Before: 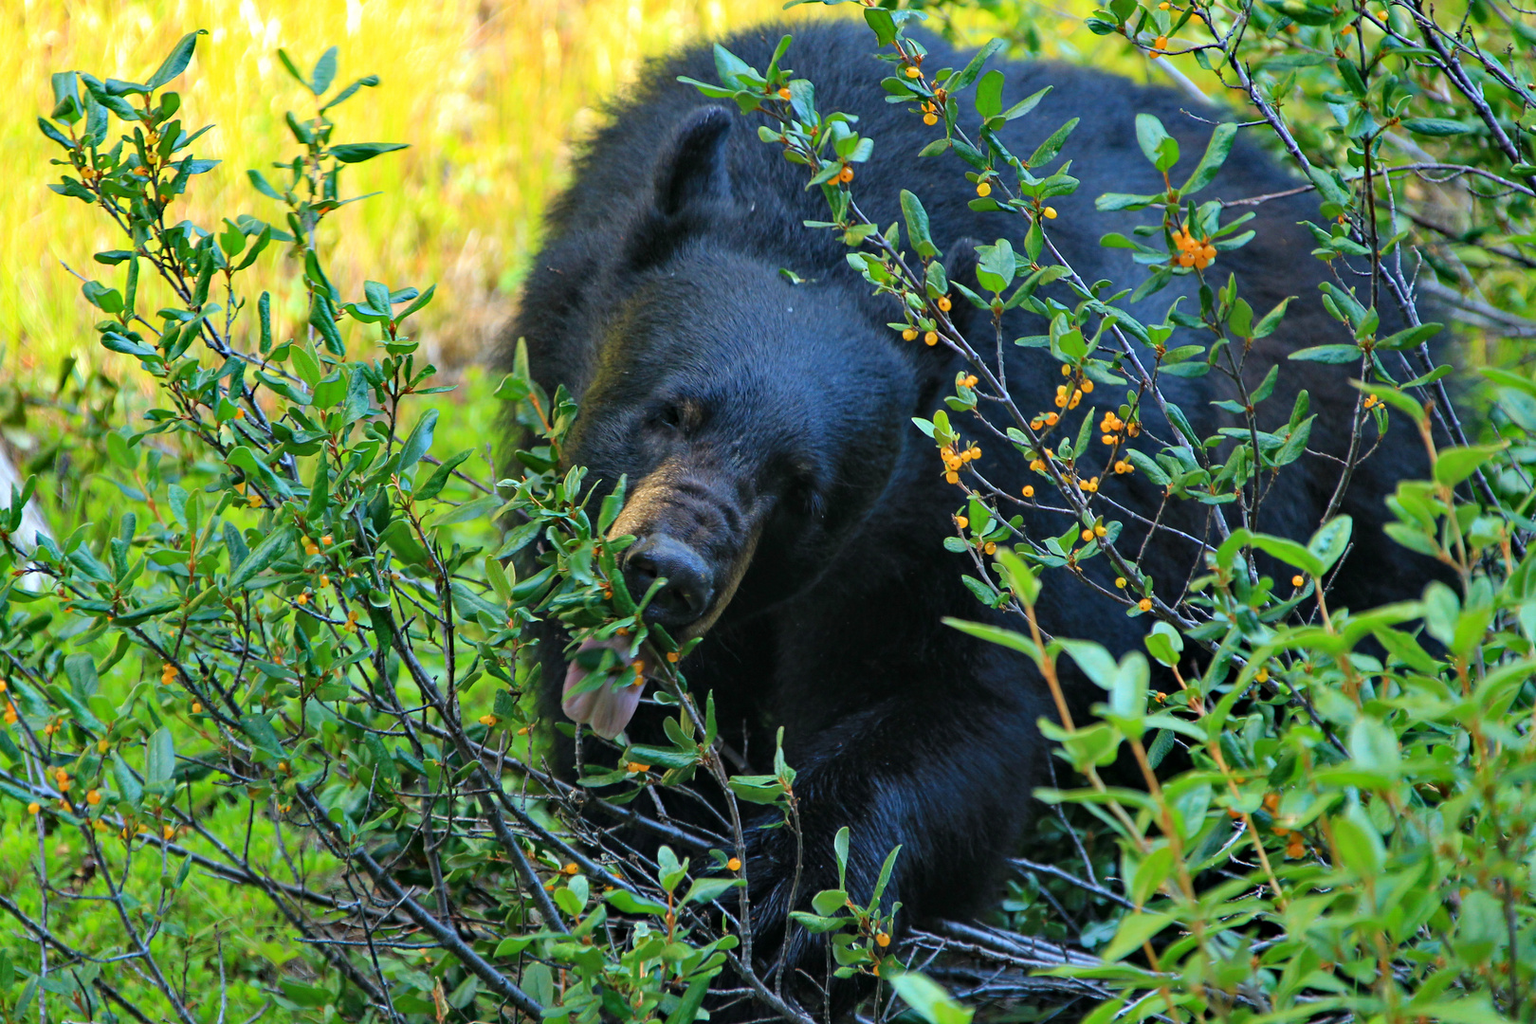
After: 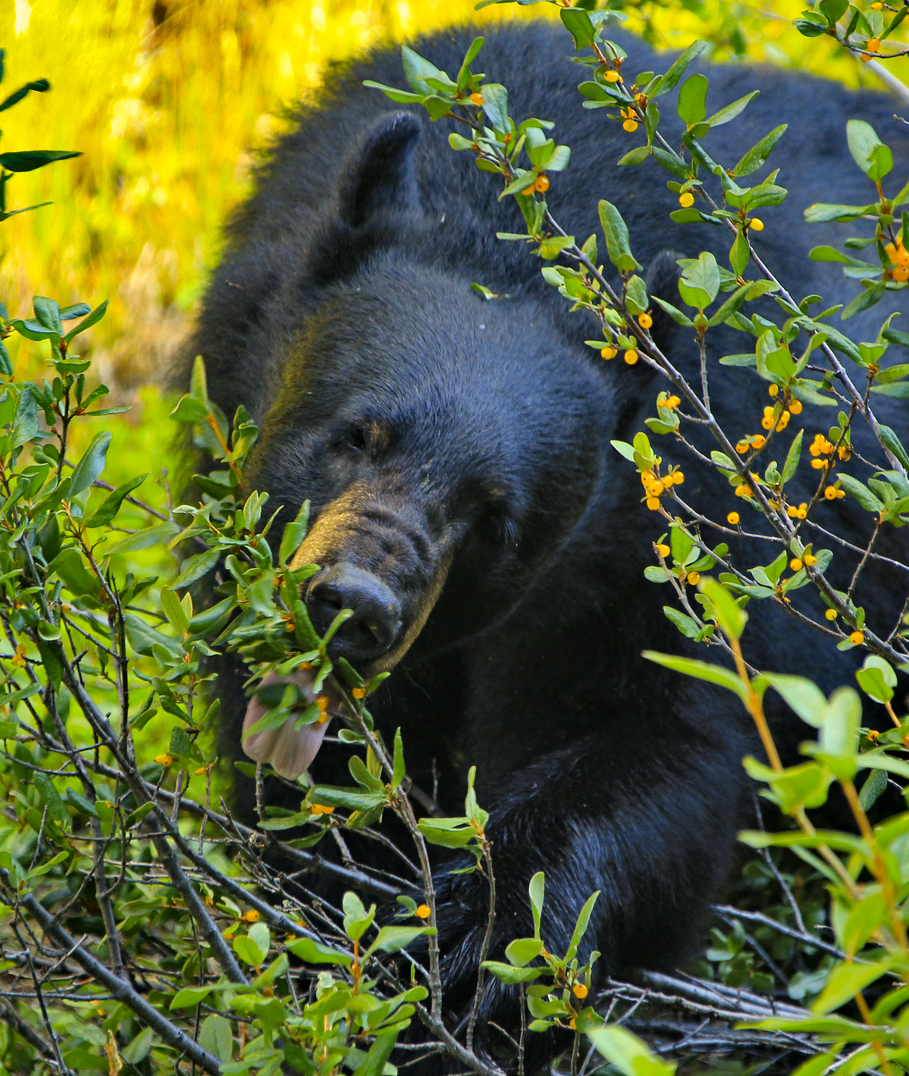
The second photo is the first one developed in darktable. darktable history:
color correction: highlights a* 2.72, highlights b* 22.8
color contrast: green-magenta contrast 0.8, blue-yellow contrast 1.1, unbound 0
crop: left 21.674%, right 22.086%
shadows and highlights: radius 108.52, shadows 40.68, highlights -72.88, low approximation 0.01, soften with gaussian
